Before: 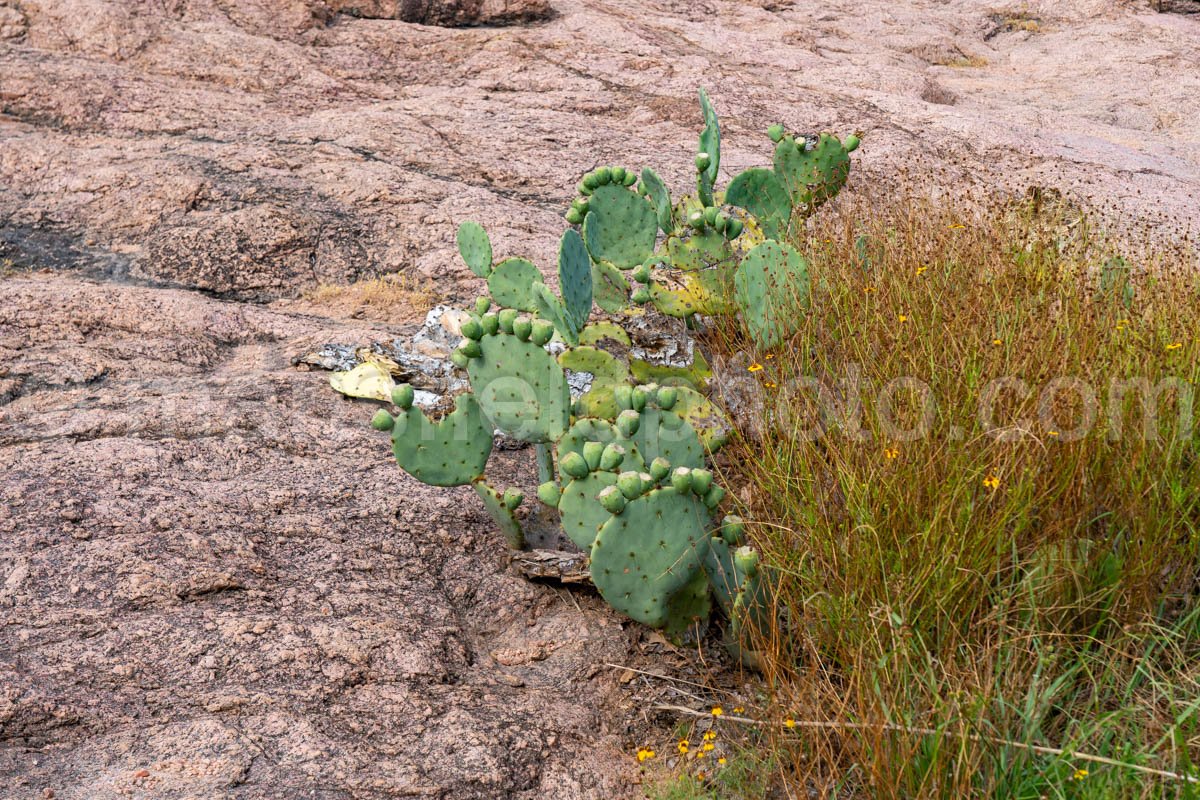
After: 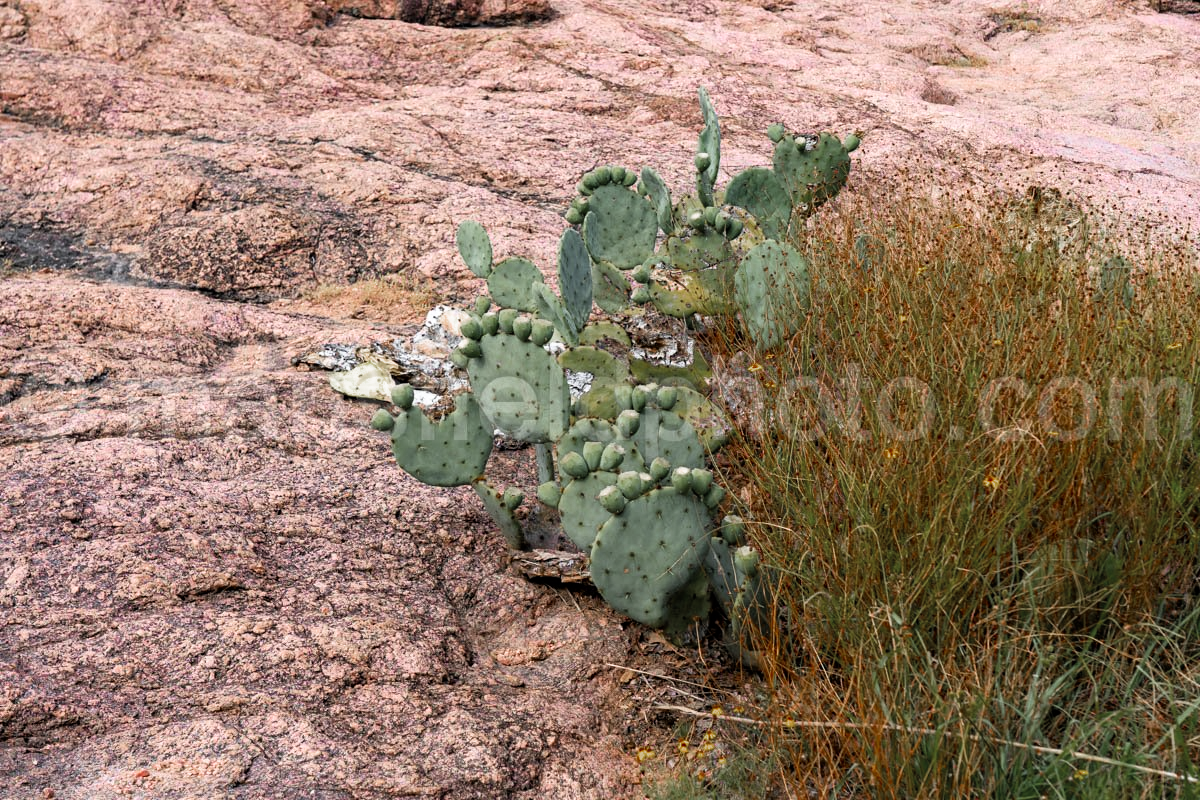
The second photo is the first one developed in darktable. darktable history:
color zones: curves: ch0 [(0, 0.48) (0.209, 0.398) (0.305, 0.332) (0.429, 0.493) (0.571, 0.5) (0.714, 0.5) (0.857, 0.5) (1, 0.48)]; ch1 [(0, 0.736) (0.143, 0.625) (0.225, 0.371) (0.429, 0.256) (0.571, 0.241) (0.714, 0.213) (0.857, 0.48) (1, 0.736)]; ch2 [(0, 0.448) (0.143, 0.498) (0.286, 0.5) (0.429, 0.5) (0.571, 0.5) (0.714, 0.5) (0.857, 0.5) (1, 0.448)]
filmic rgb: white relative exposure 2.45 EV, hardness 6.33
